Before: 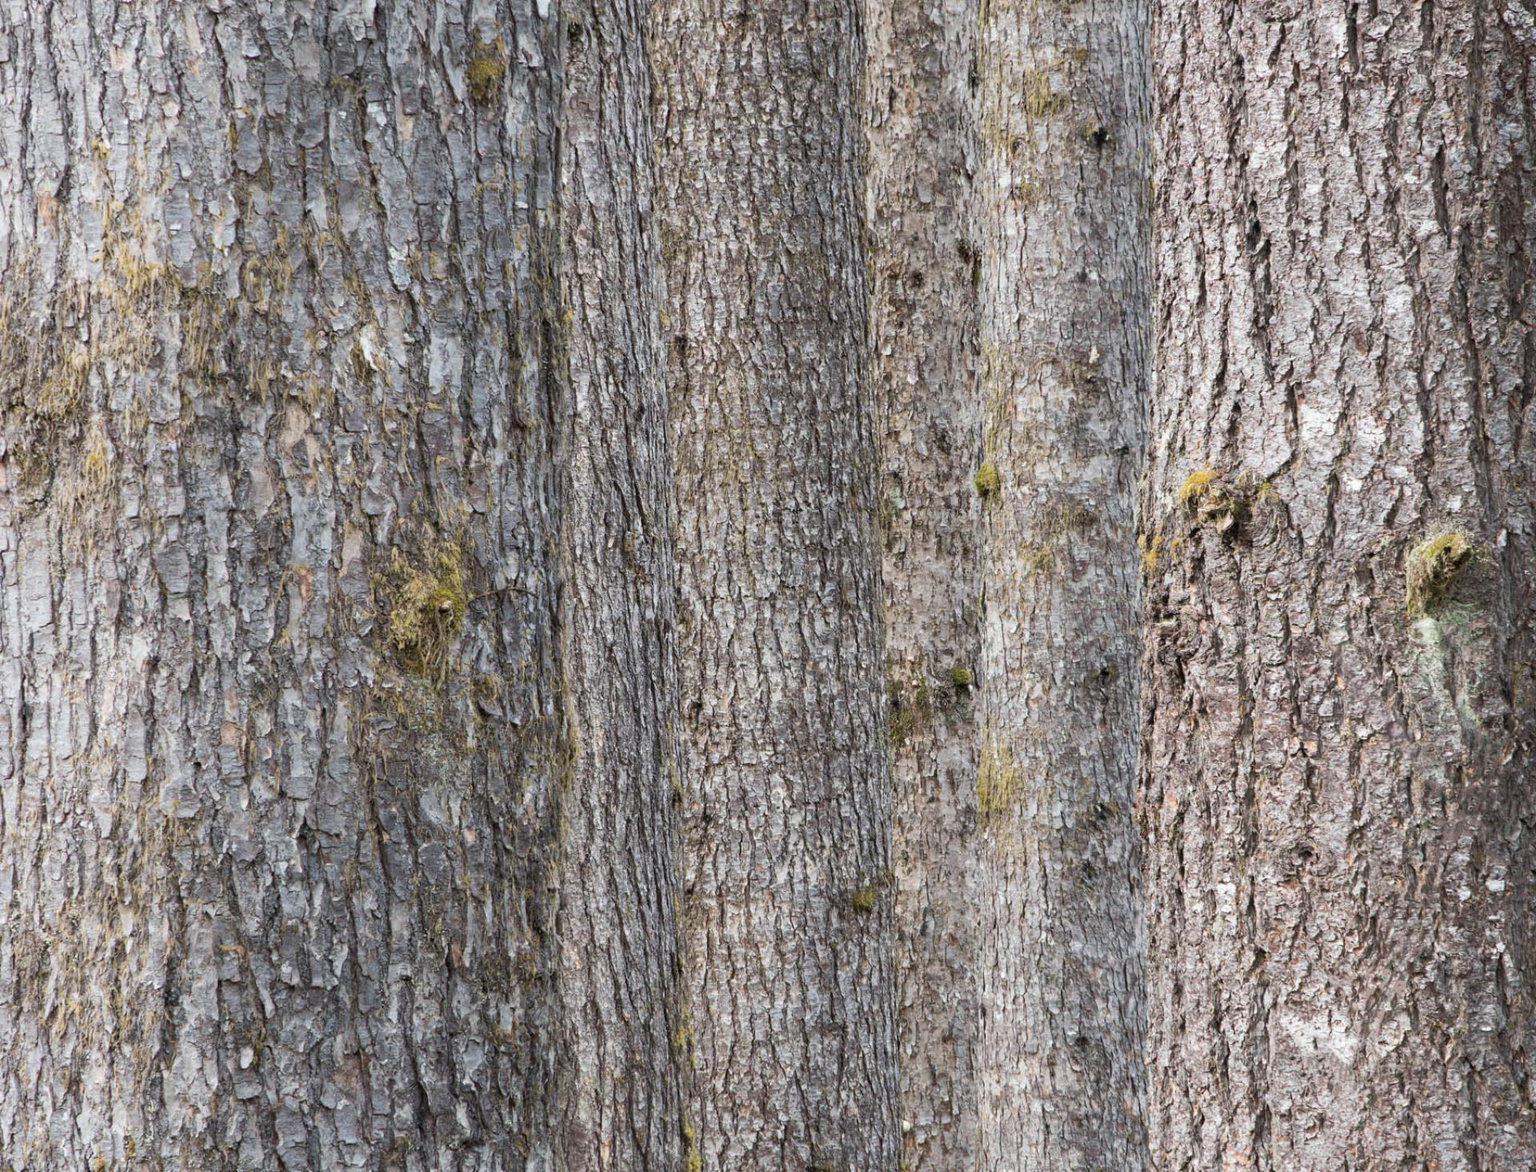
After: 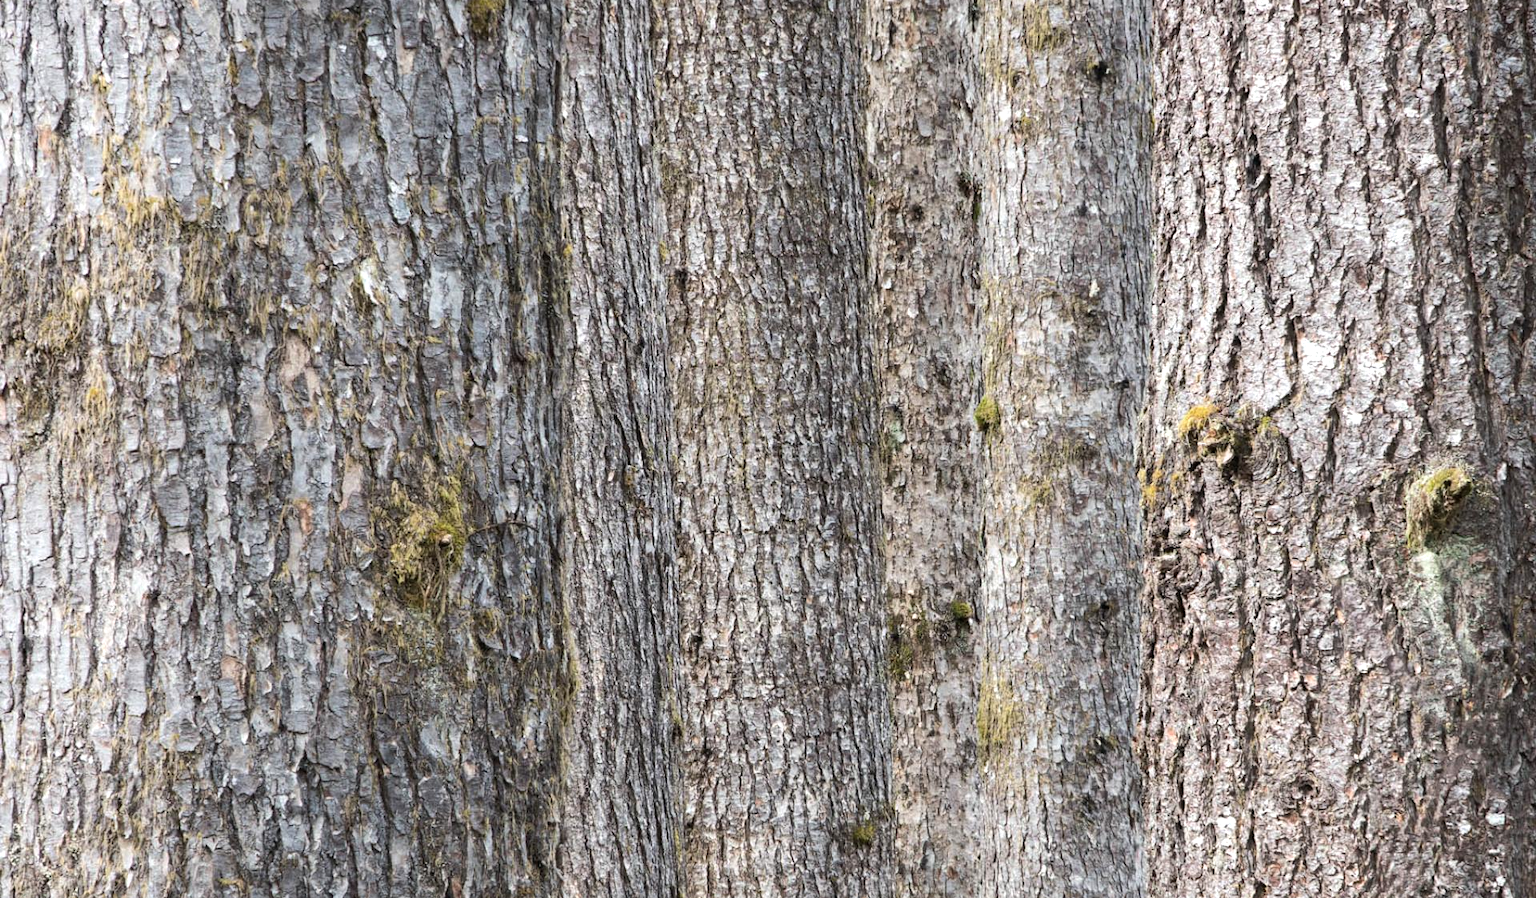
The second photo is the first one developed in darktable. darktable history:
crop: top 5.667%, bottom 17.637%
color correction: highlights a* -0.182, highlights b* -0.124
tone equalizer: -8 EV -0.417 EV, -7 EV -0.389 EV, -6 EV -0.333 EV, -5 EV -0.222 EV, -3 EV 0.222 EV, -2 EV 0.333 EV, -1 EV 0.389 EV, +0 EV 0.417 EV, edges refinement/feathering 500, mask exposure compensation -1.57 EV, preserve details no
